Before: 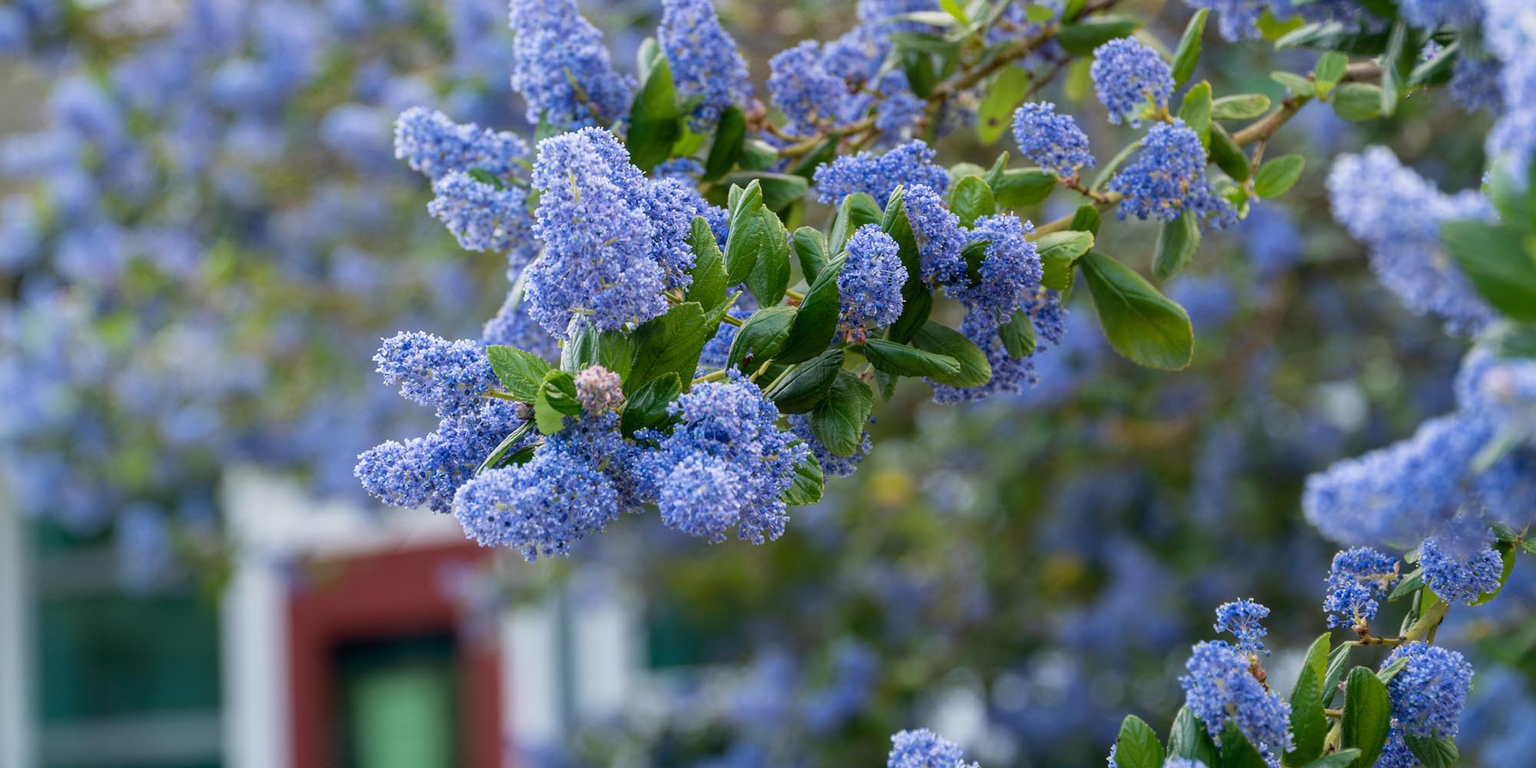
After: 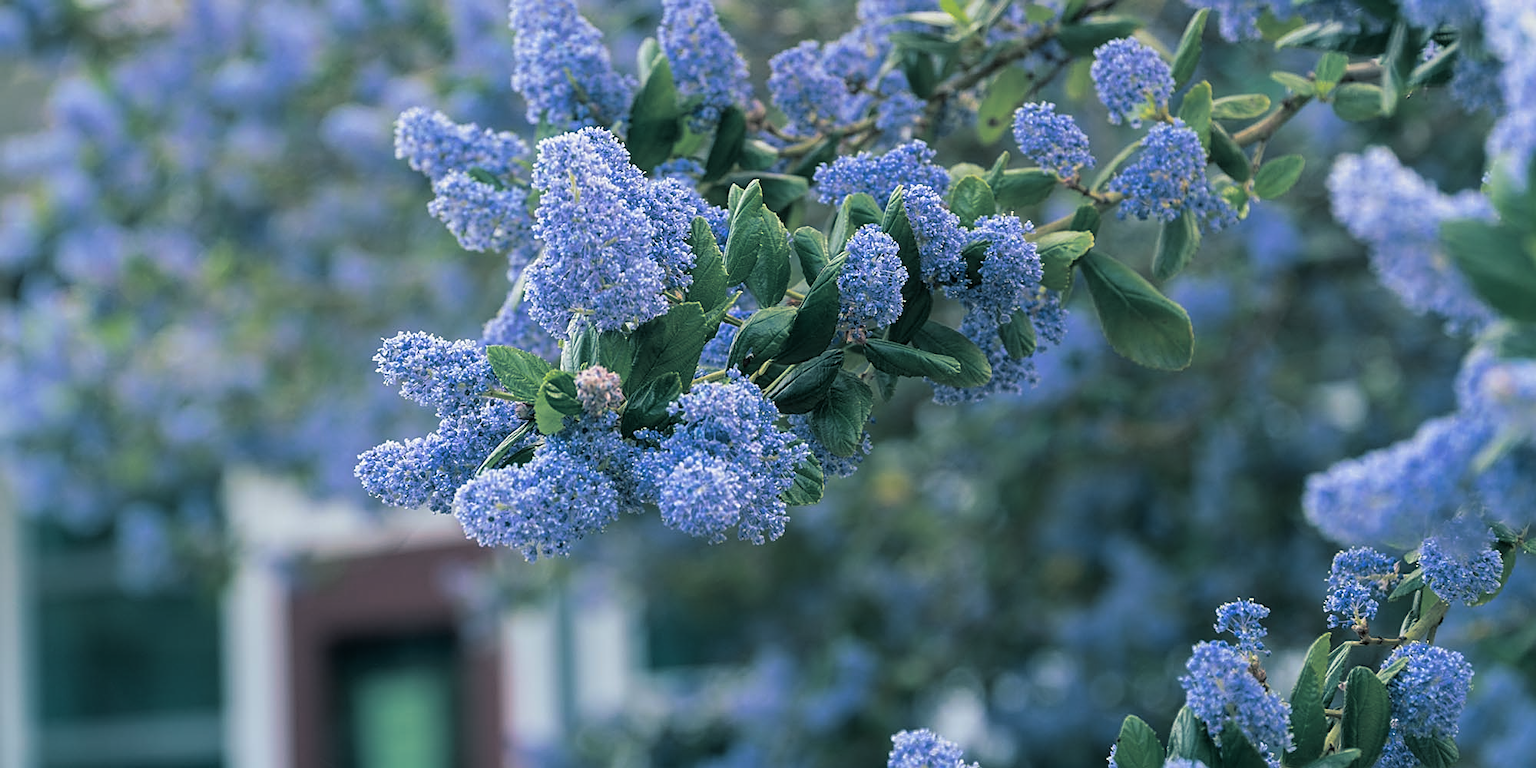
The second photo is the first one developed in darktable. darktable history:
sharpen: on, module defaults
white balance: red 0.978, blue 0.999
local contrast: mode bilateral grid, contrast 100, coarseness 100, detail 91%, midtone range 0.2
split-toning: shadows › hue 205.2°, shadows › saturation 0.43, highlights › hue 54°, highlights › saturation 0.54
